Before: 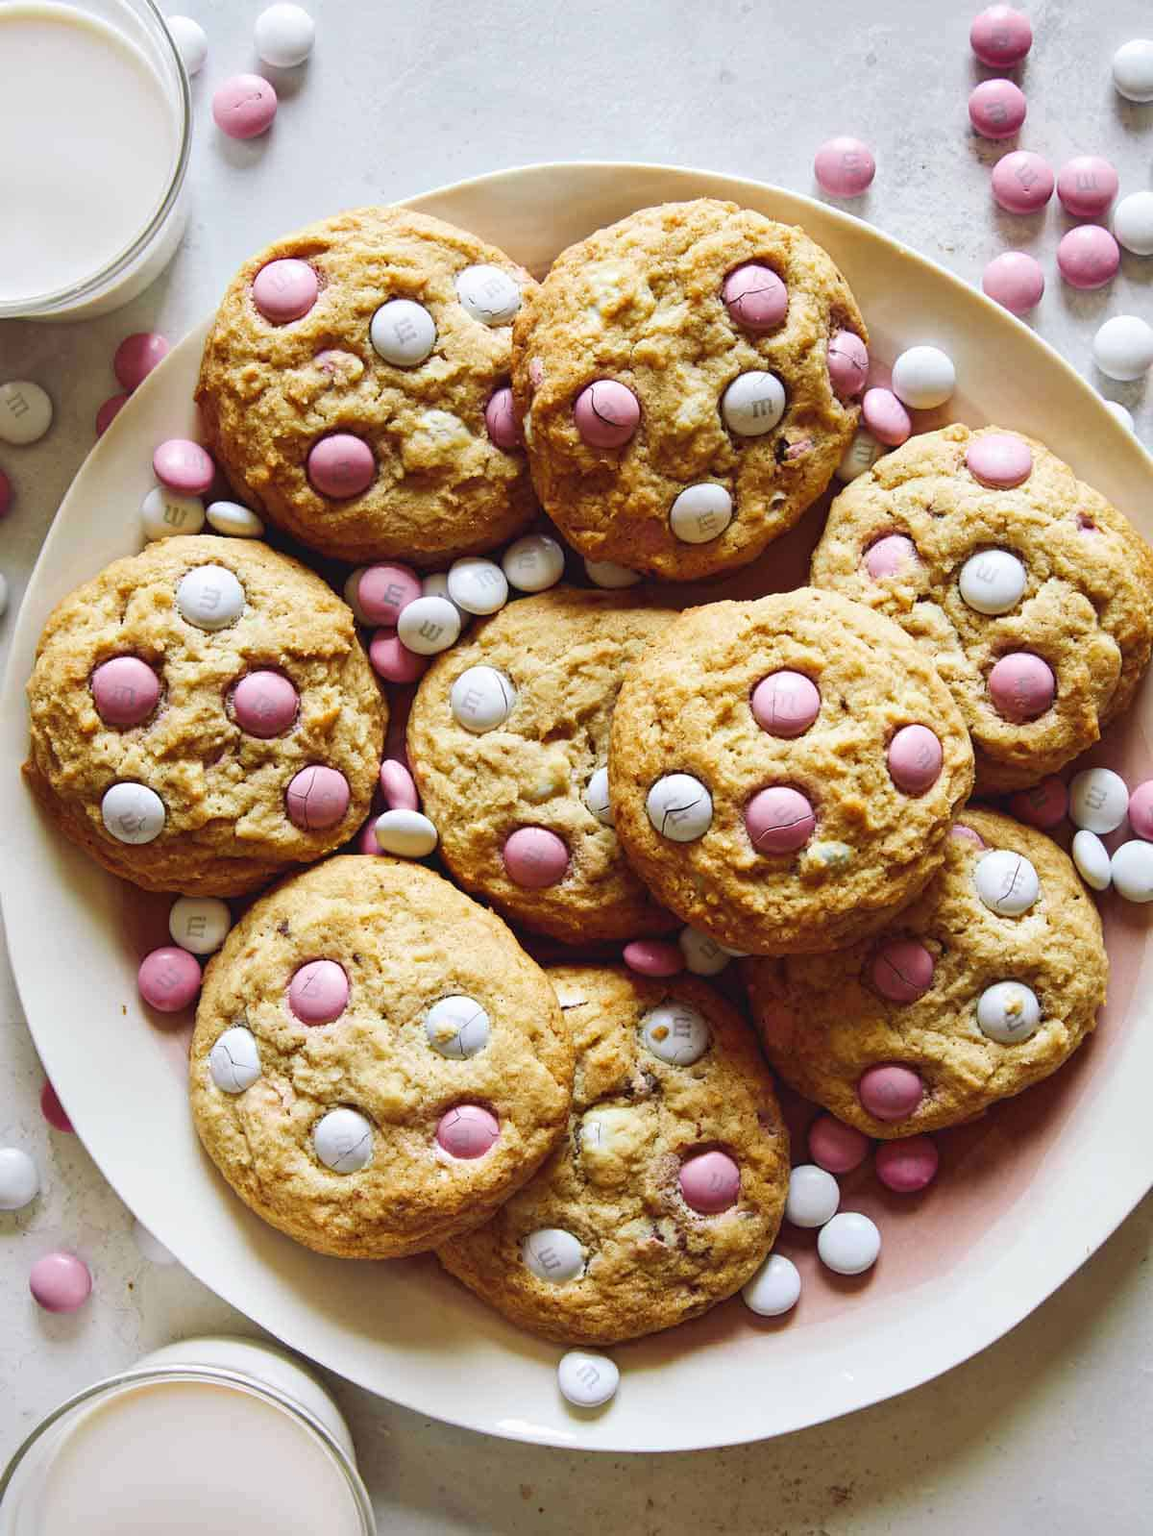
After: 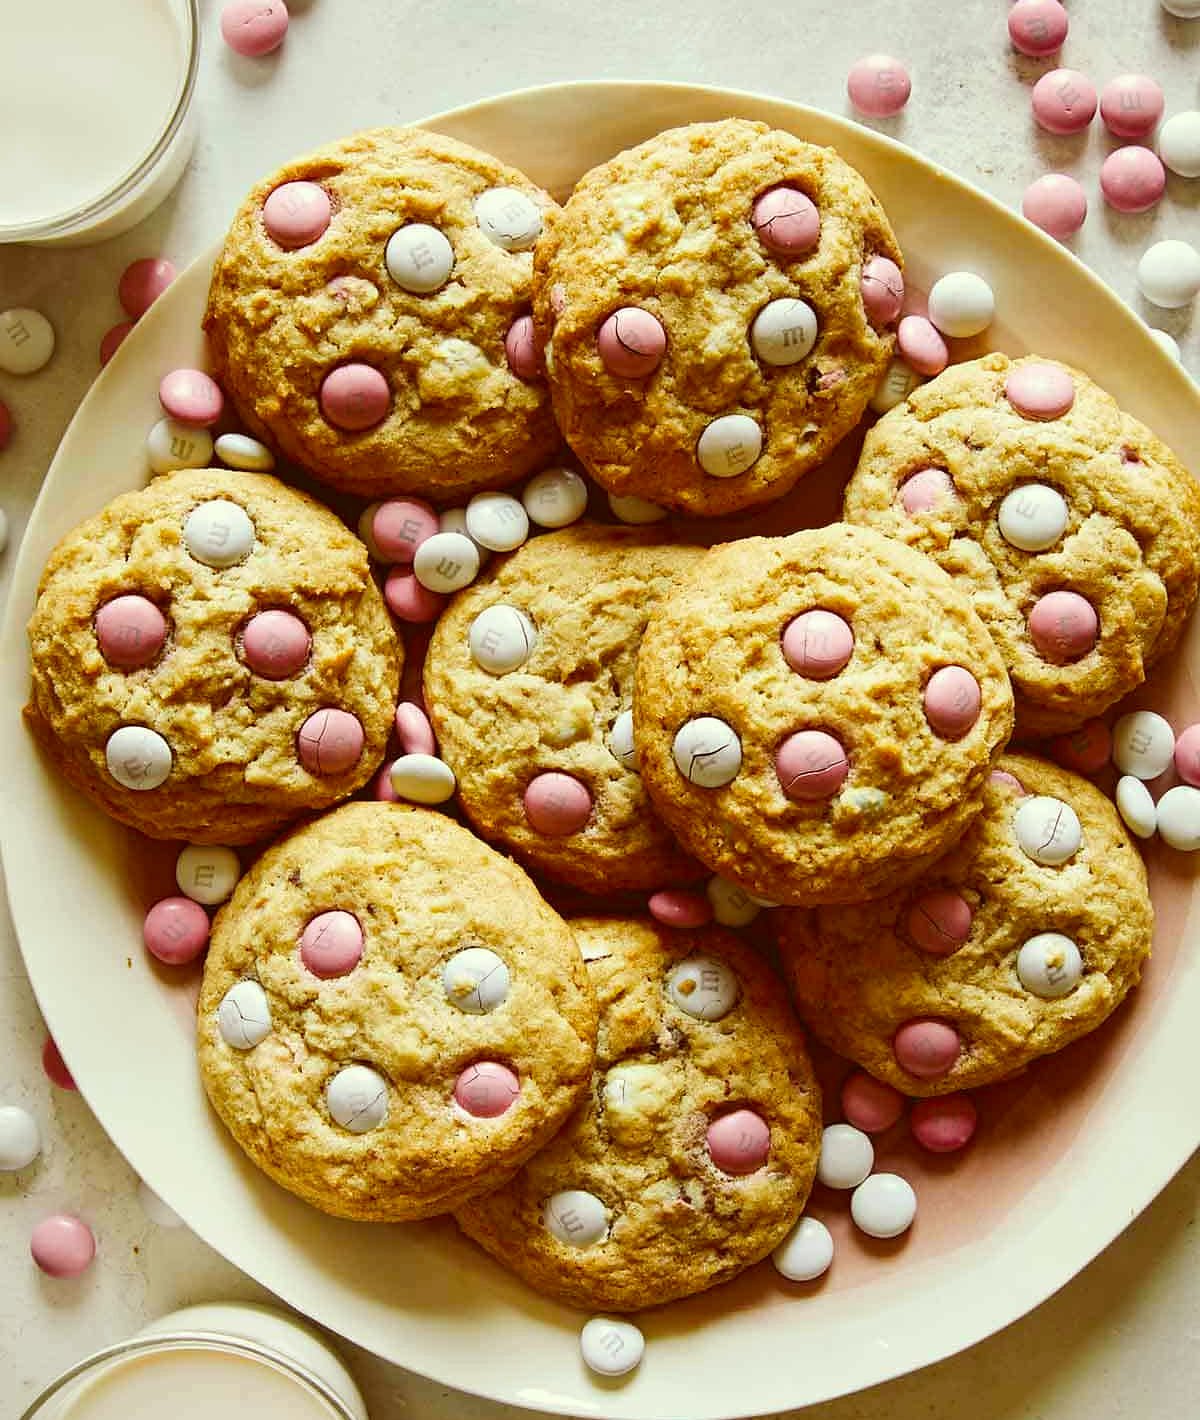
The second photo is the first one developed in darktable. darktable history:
color correction: highlights a* -5.42, highlights b* 9.8, shadows a* 9.27, shadows b* 24.49
crop and rotate: top 5.544%, bottom 5.572%
sharpen: radius 1.038, threshold 0.949
